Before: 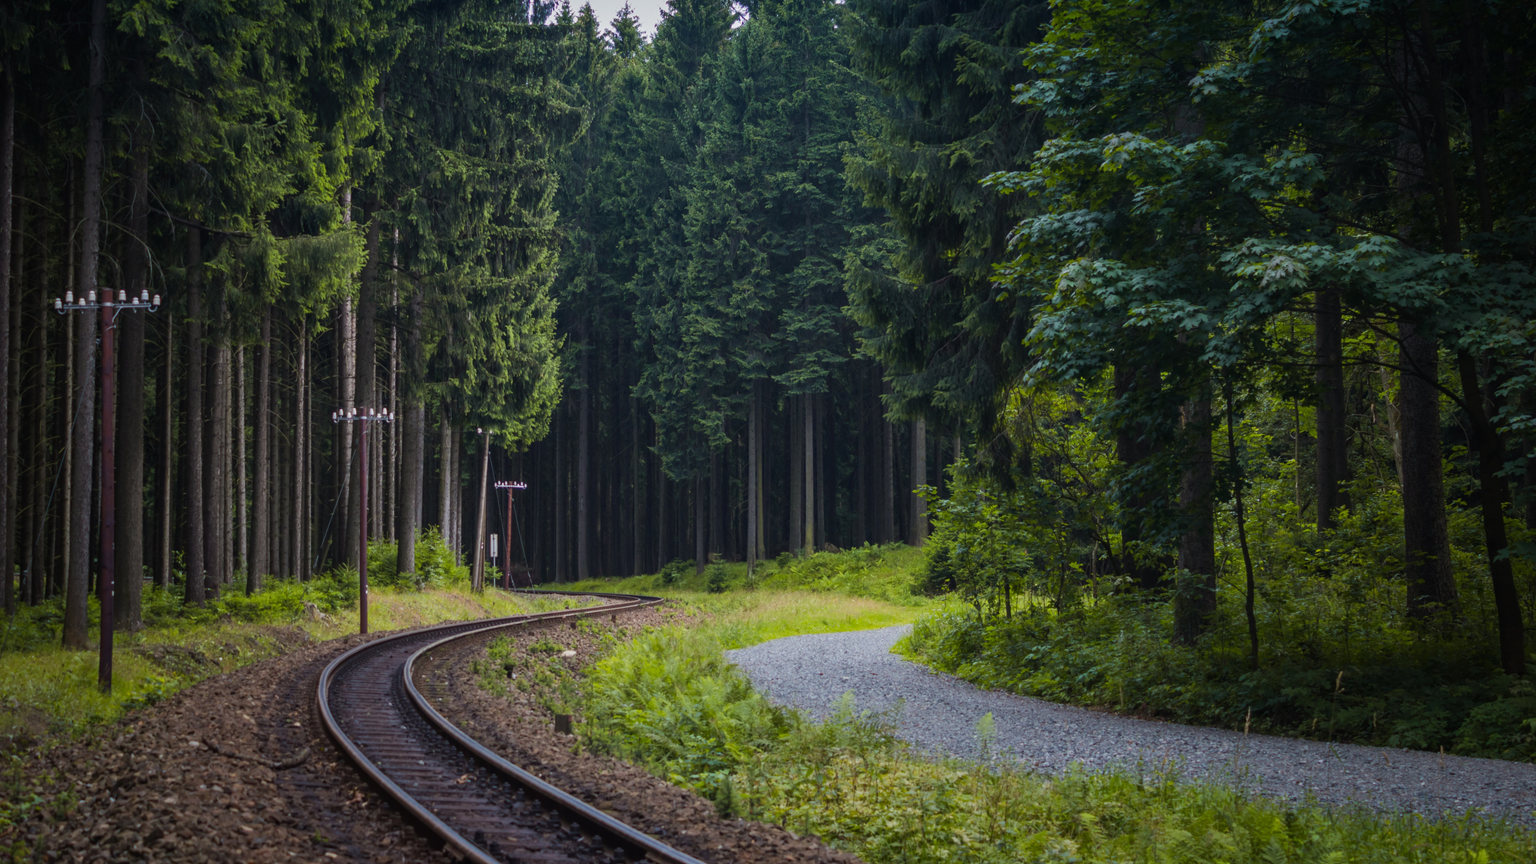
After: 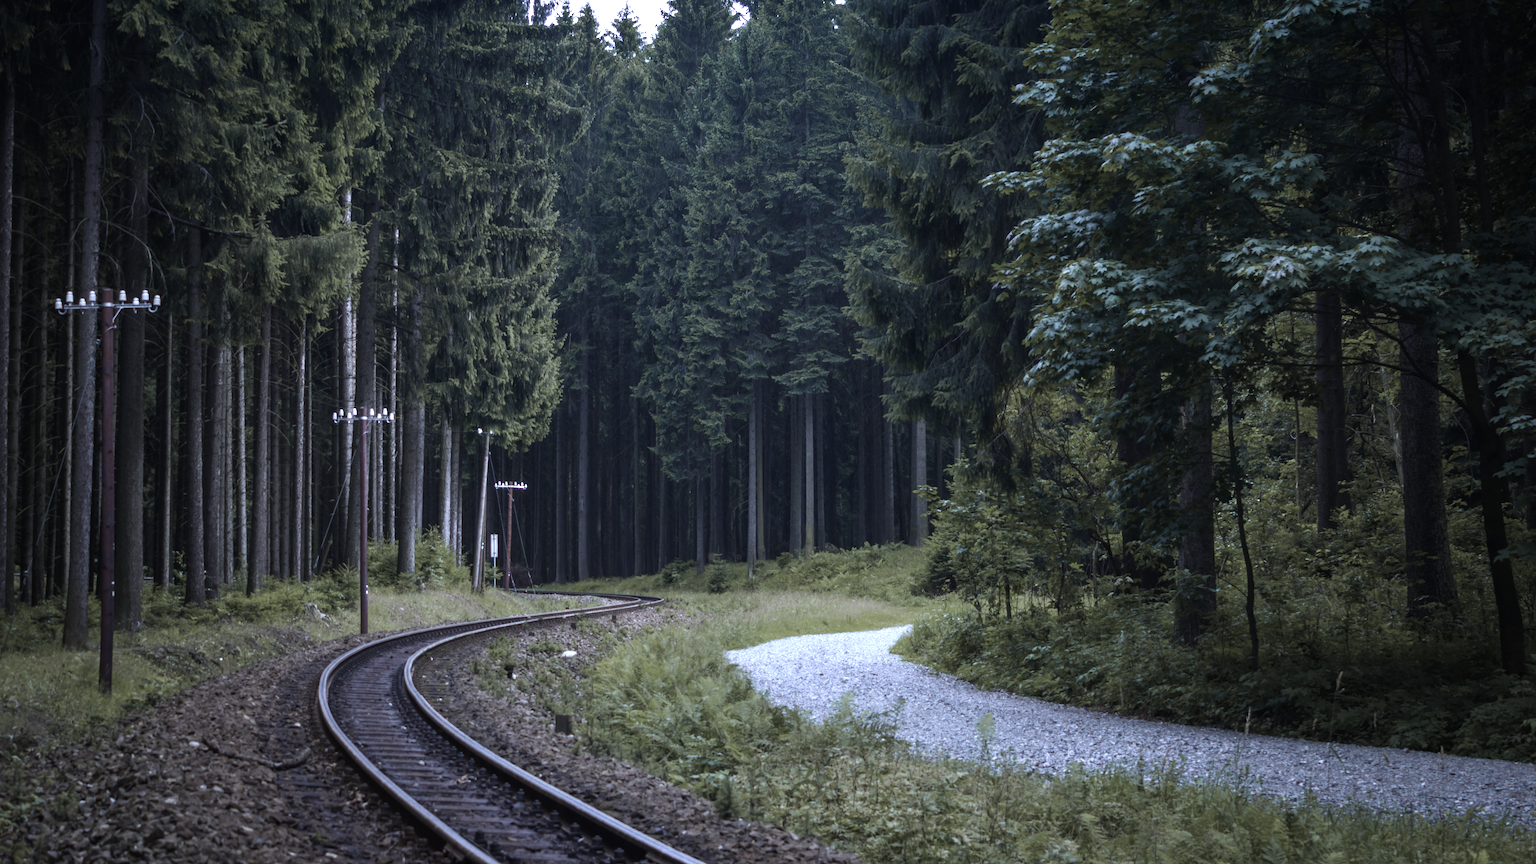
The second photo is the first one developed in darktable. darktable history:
white balance: red 0.871, blue 1.249
color zones: curves: ch0 [(0, 0.613) (0.01, 0.613) (0.245, 0.448) (0.498, 0.529) (0.642, 0.665) (0.879, 0.777) (0.99, 0.613)]; ch1 [(0, 0.272) (0.219, 0.127) (0.724, 0.346)]
